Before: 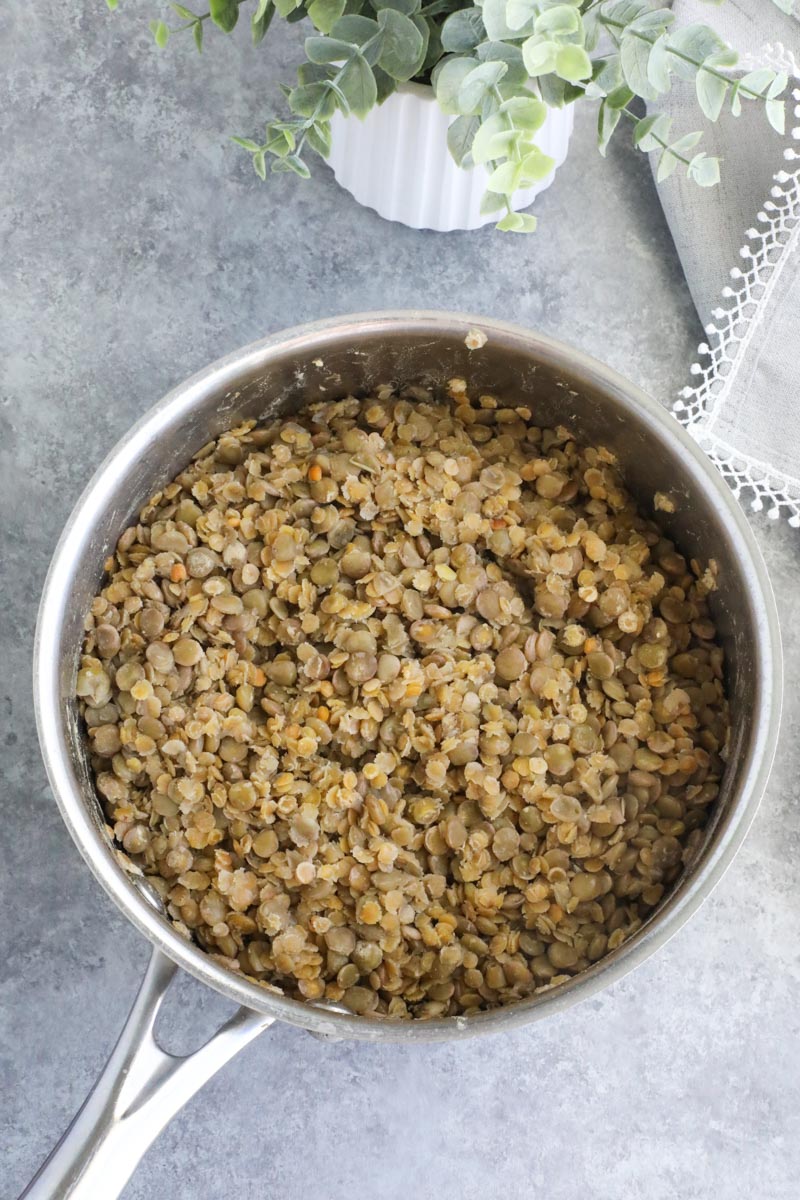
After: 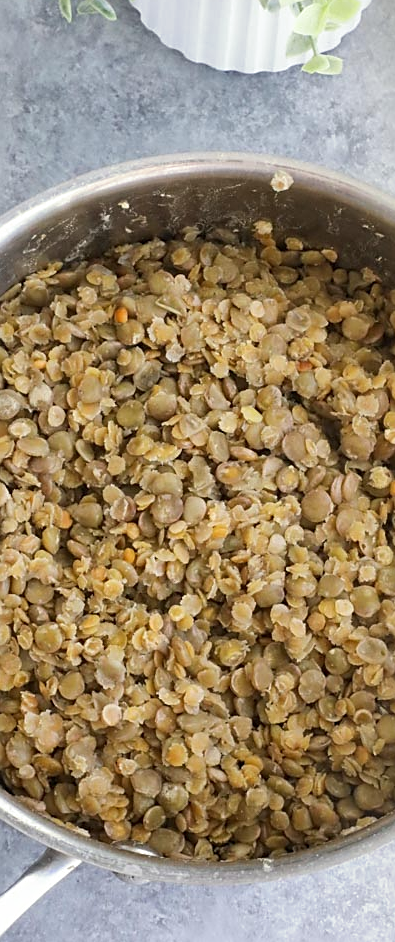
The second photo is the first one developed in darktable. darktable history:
split-toning: shadows › saturation 0.61, highlights › saturation 0.58, balance -28.74, compress 87.36%
crop and rotate: angle 0.02°, left 24.353%, top 13.219%, right 26.156%, bottom 8.224%
sharpen: on, module defaults
